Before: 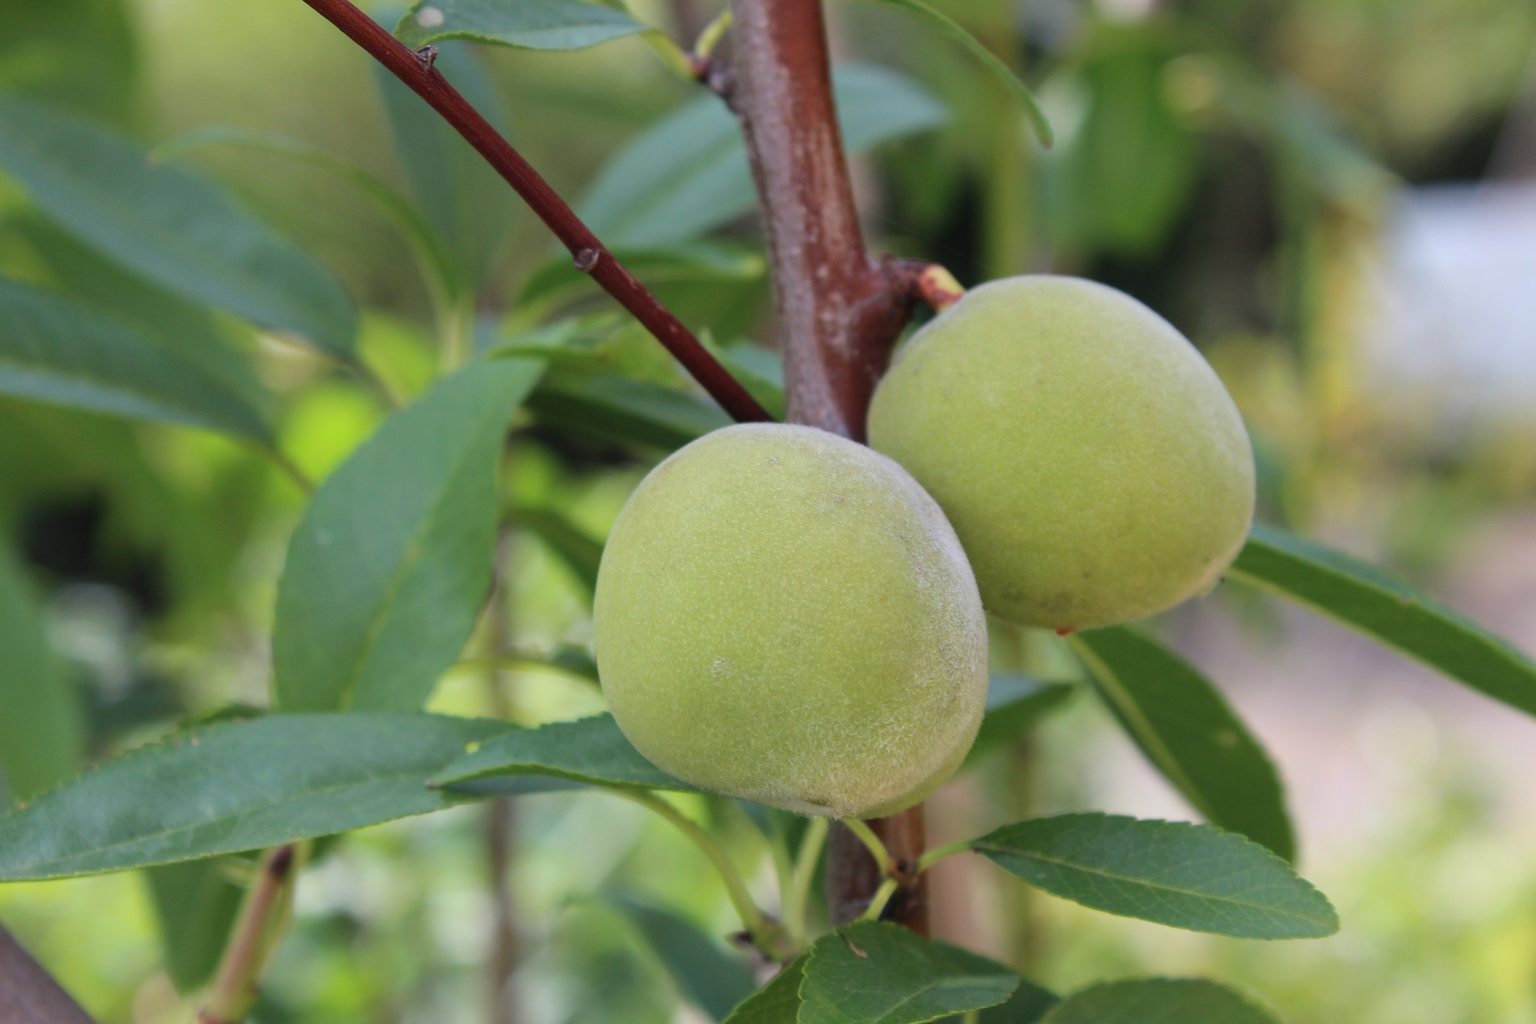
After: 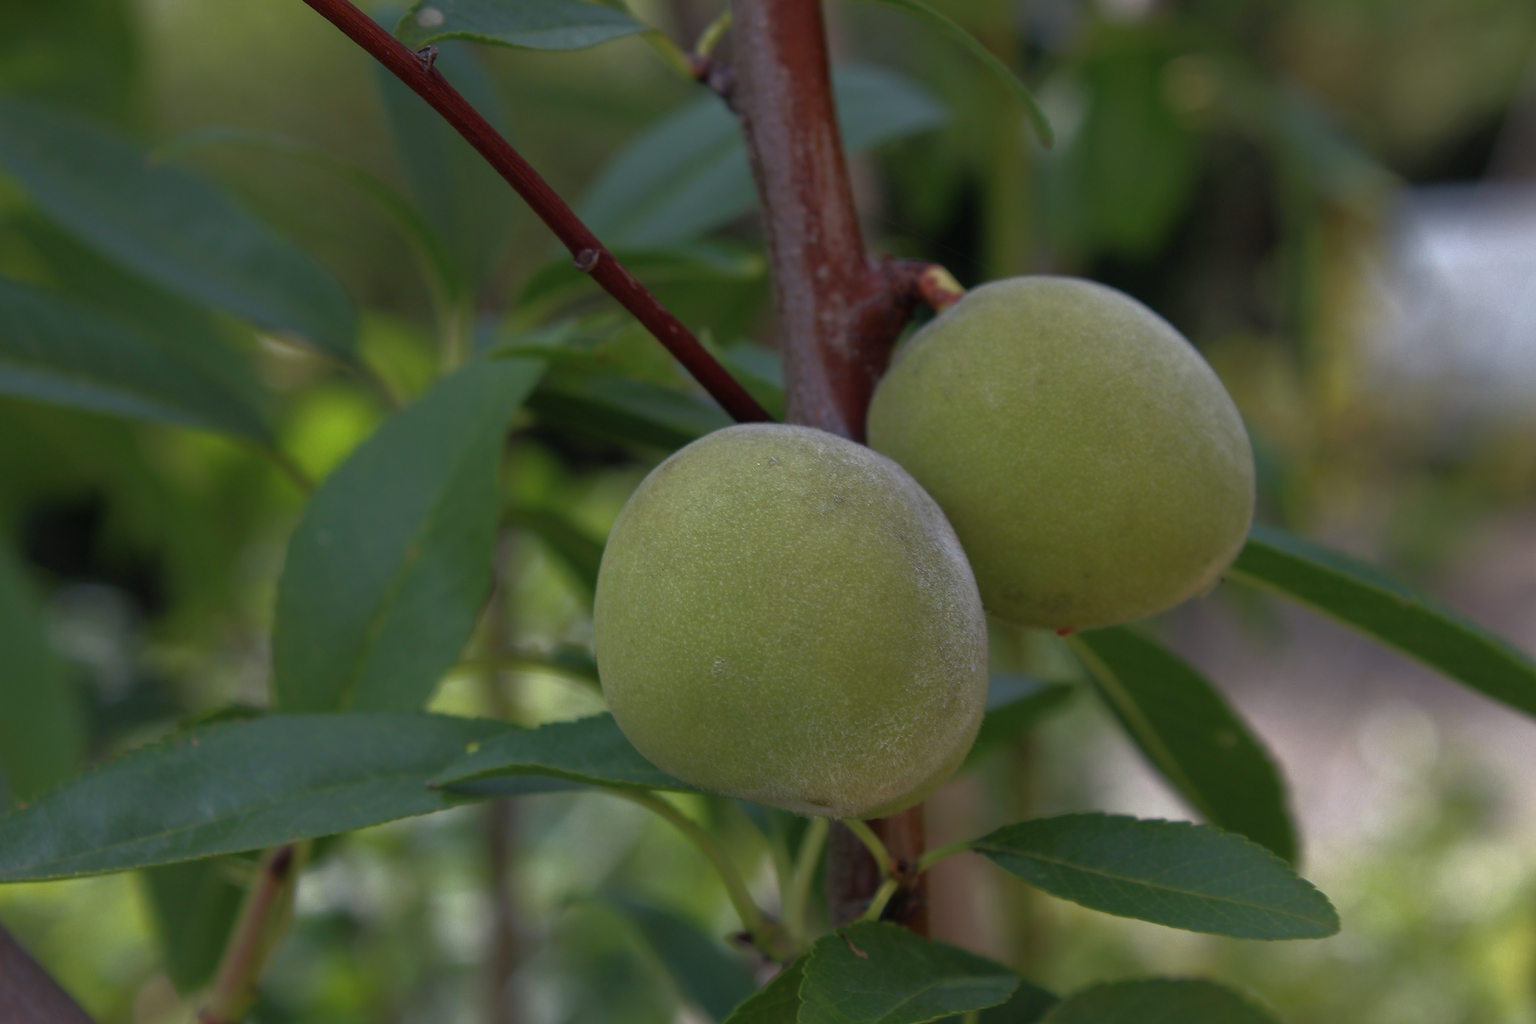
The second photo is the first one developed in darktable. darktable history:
white balance: emerald 1
base curve: curves: ch0 [(0, 0) (0.564, 0.291) (0.802, 0.731) (1, 1)]
